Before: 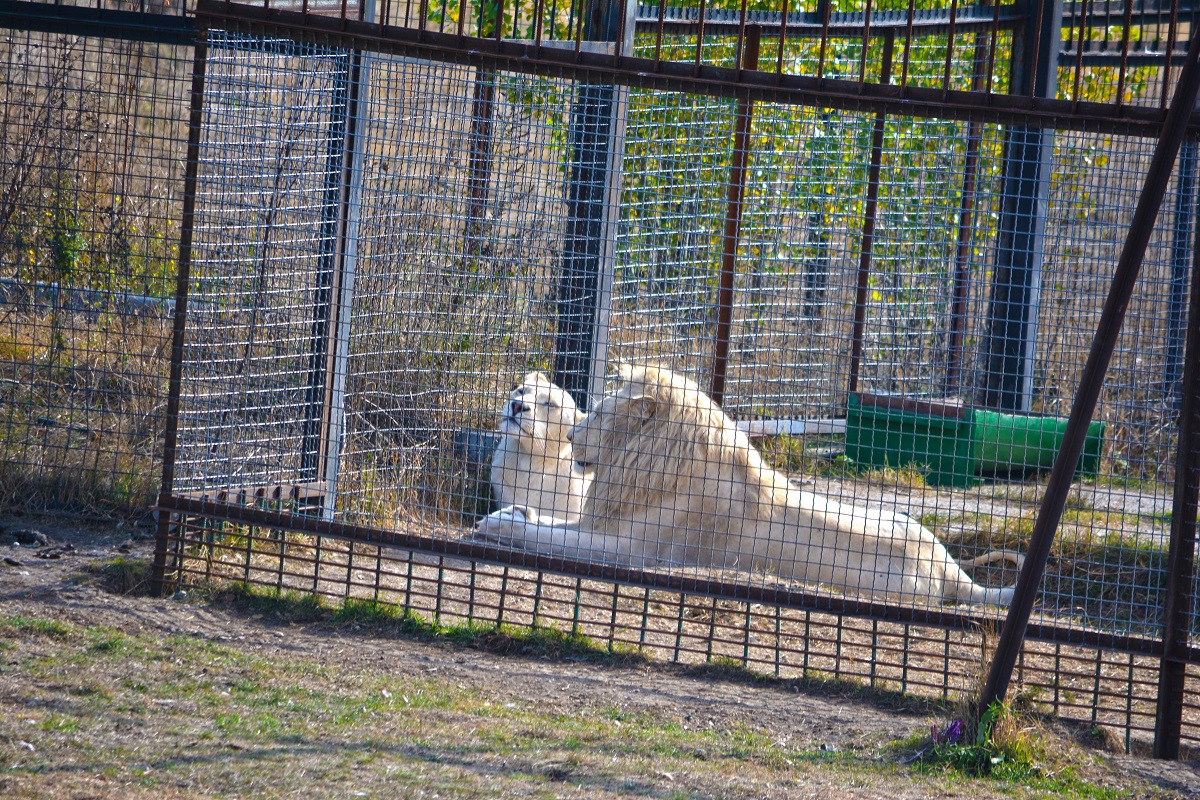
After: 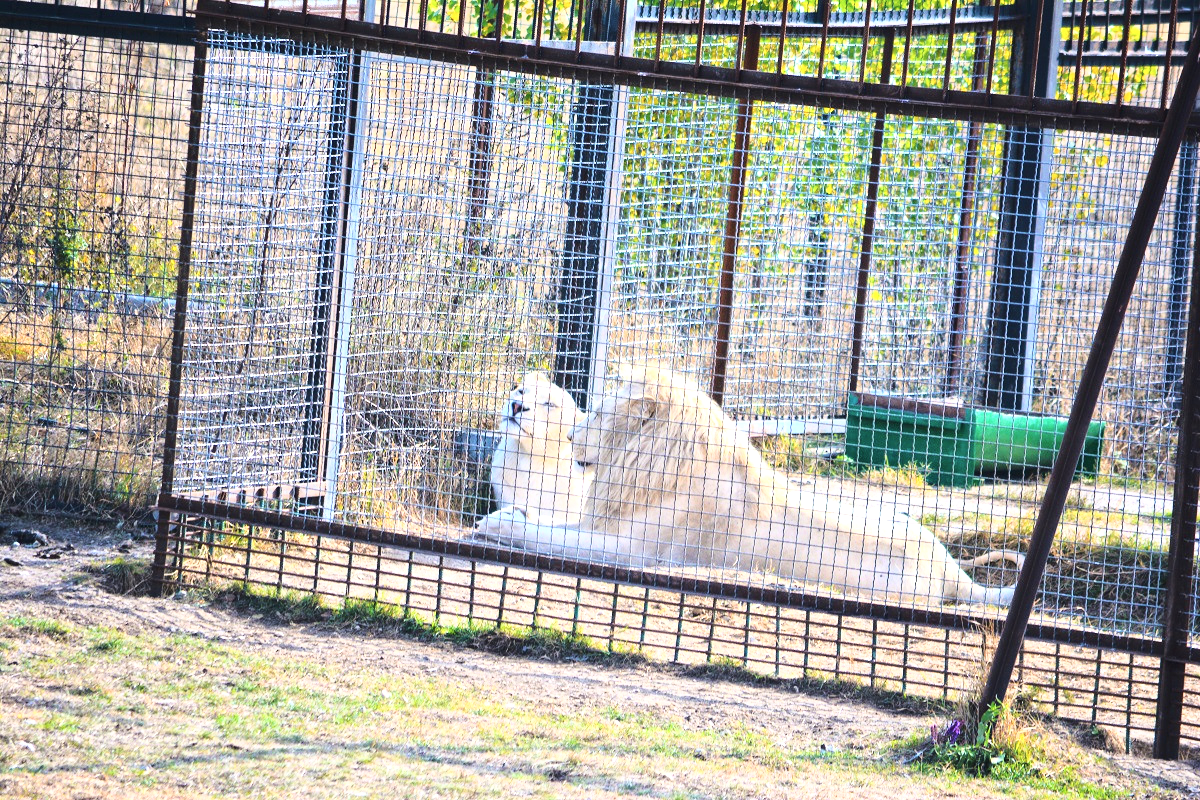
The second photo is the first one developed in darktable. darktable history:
base curve: curves: ch0 [(0, 0) (0.036, 0.037) (0.121, 0.228) (0.46, 0.76) (0.859, 0.983) (1, 1)]
contrast brightness saturation: saturation -0.086
exposure: black level correction 0, exposure 0.888 EV, compensate highlight preservation false
